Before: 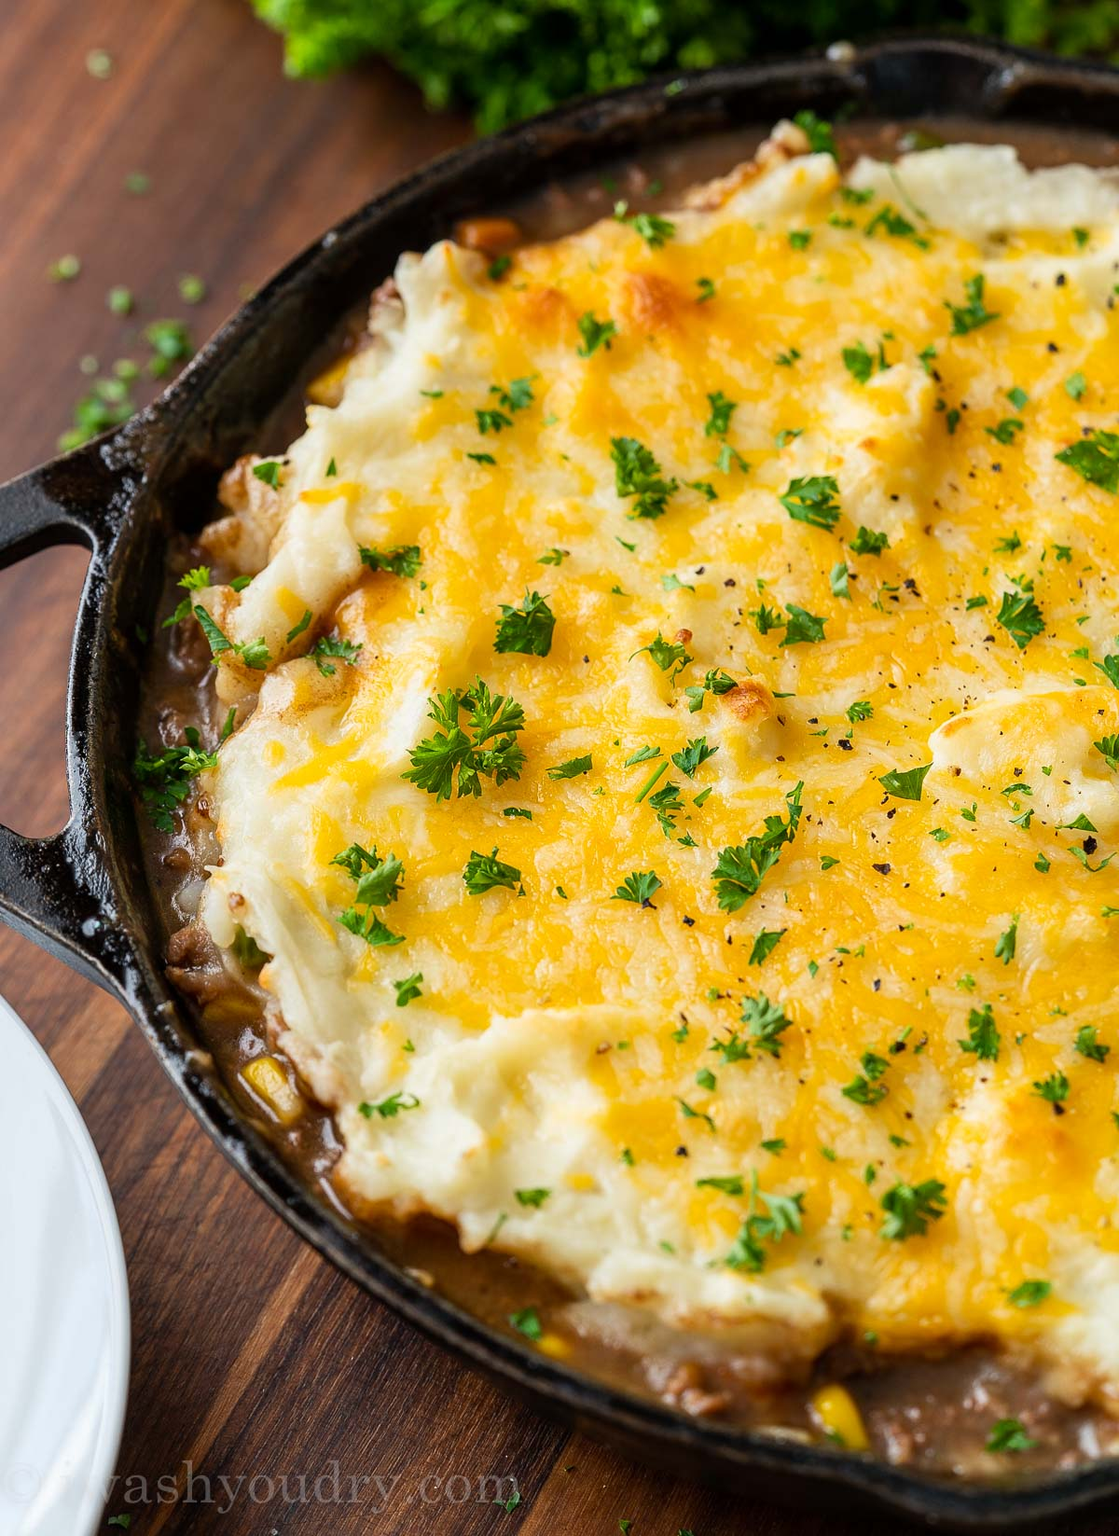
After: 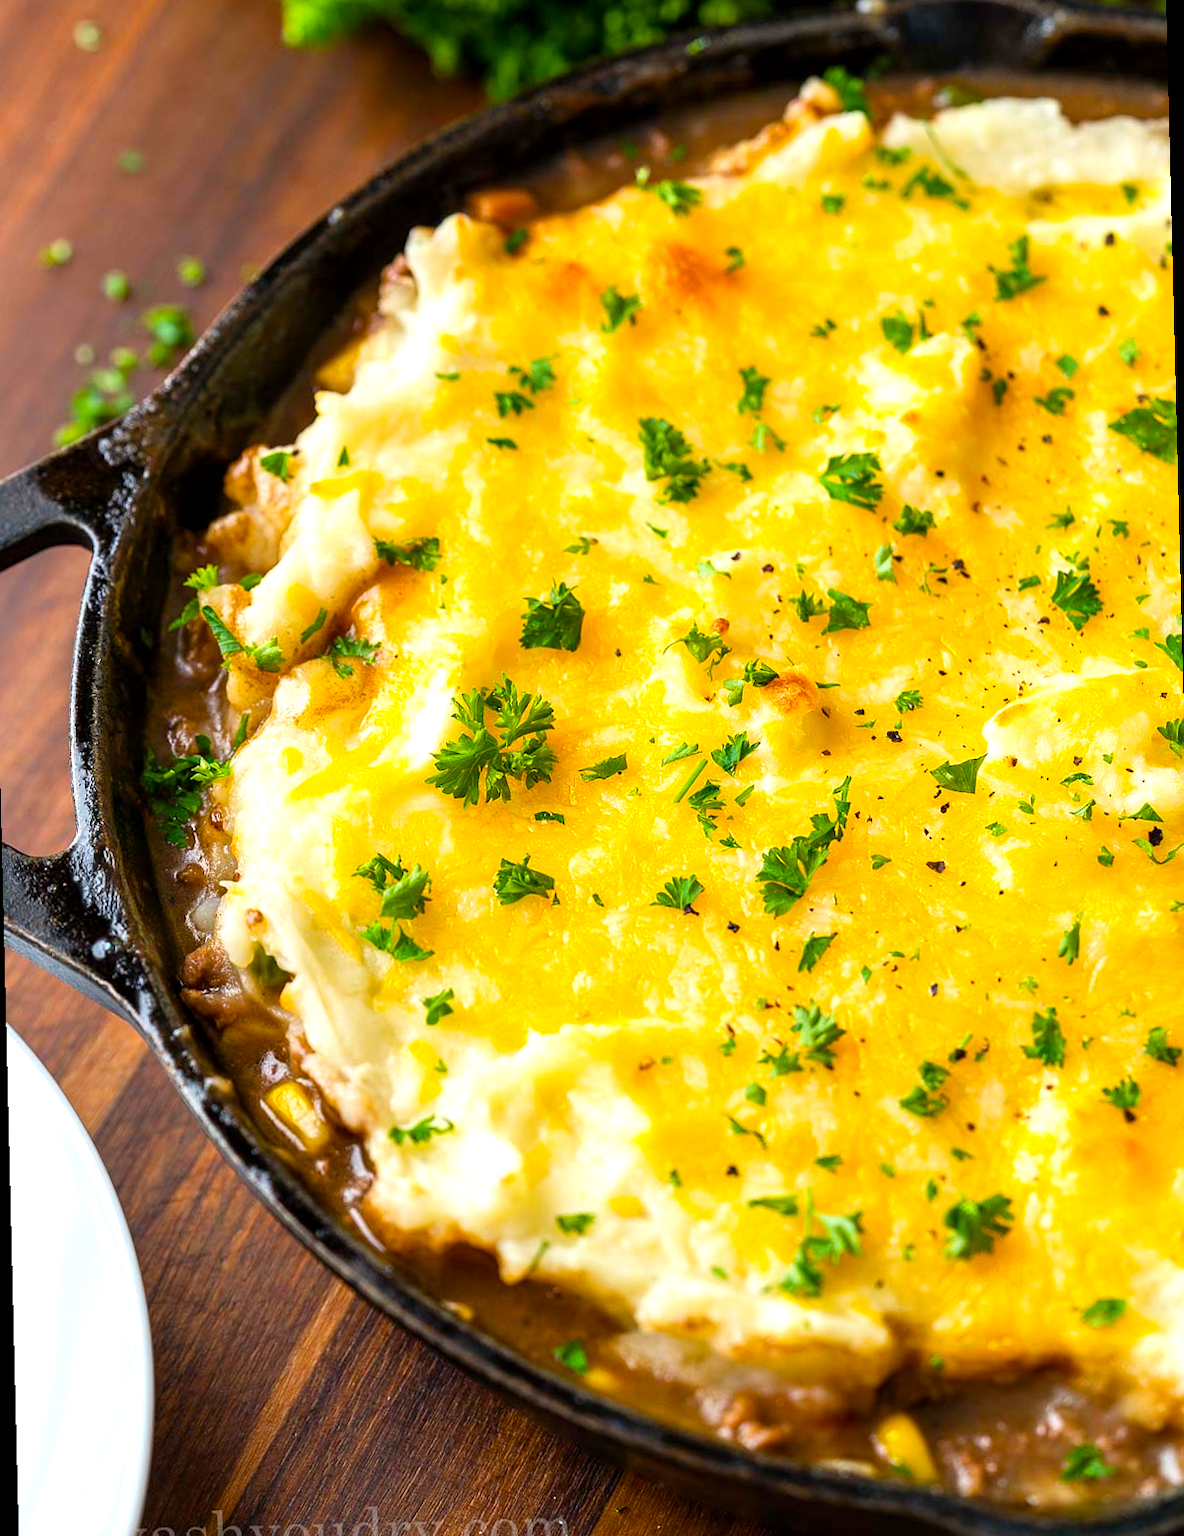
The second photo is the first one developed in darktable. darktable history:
exposure: black level correction 0.001, exposure 0.5 EV, compensate exposure bias true, compensate highlight preservation false
color balance rgb: perceptual saturation grading › global saturation 25%, global vibrance 20%
rotate and perspective: rotation -1.42°, crop left 0.016, crop right 0.984, crop top 0.035, crop bottom 0.965
